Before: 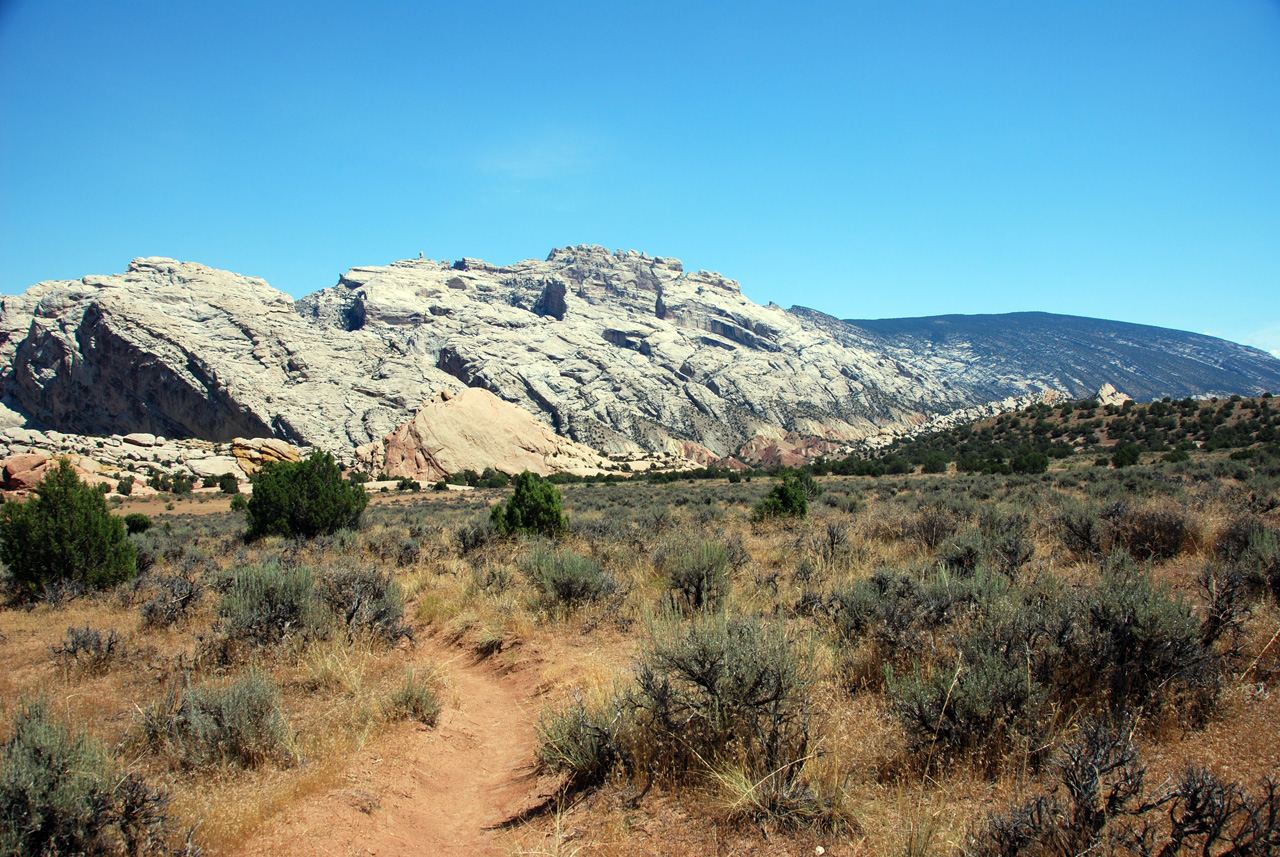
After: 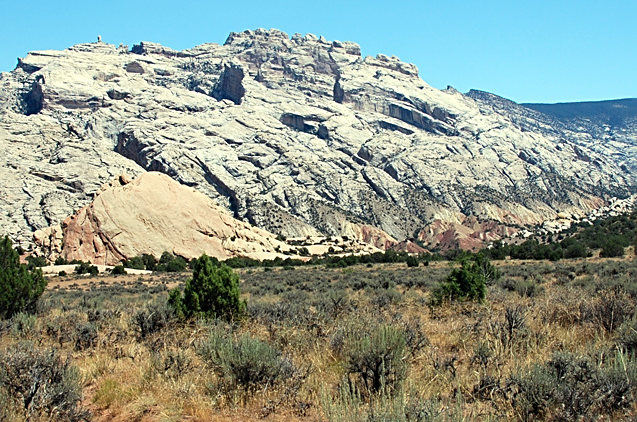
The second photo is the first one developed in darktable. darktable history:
sharpen: on, module defaults
crop: left 25.164%, top 25.239%, right 25.068%, bottom 25.434%
